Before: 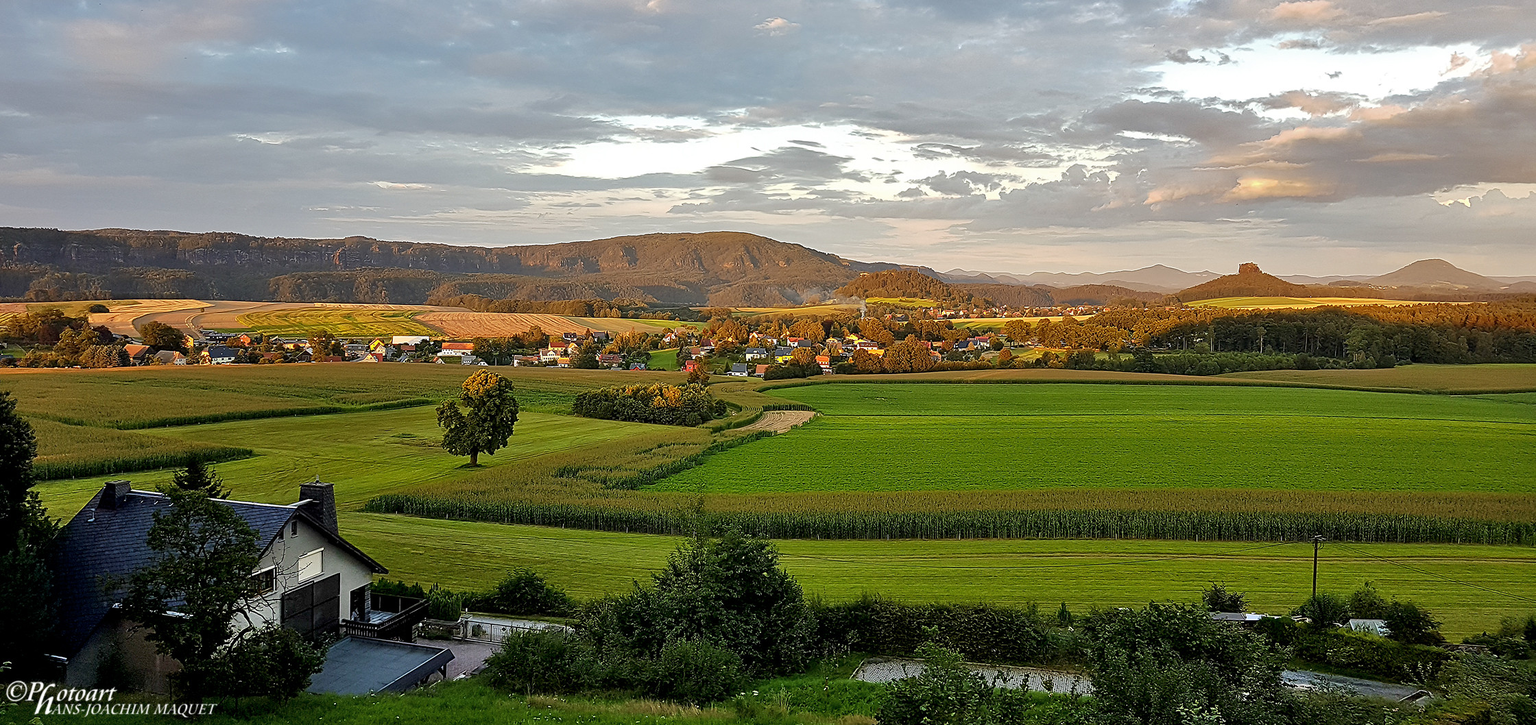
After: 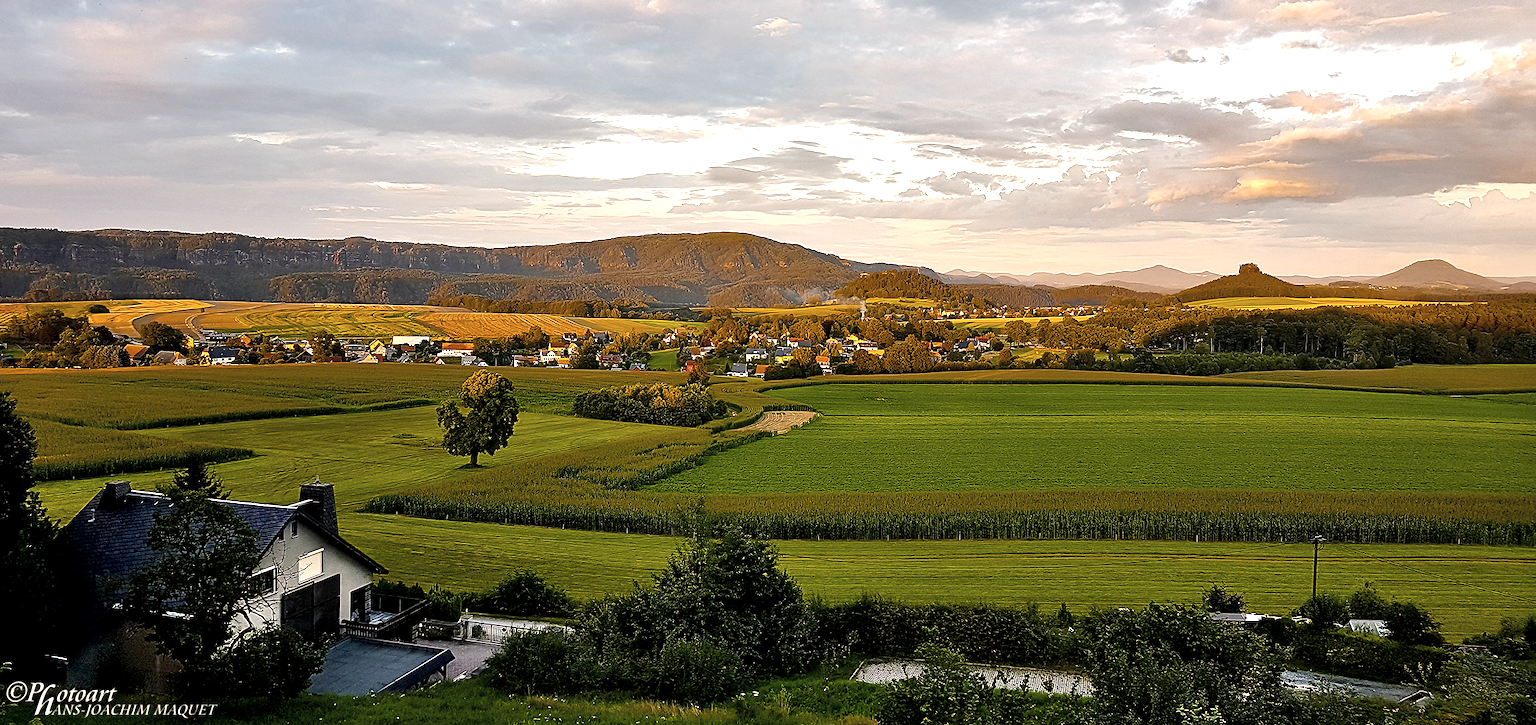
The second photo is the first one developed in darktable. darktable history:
color balance rgb: highlights gain › chroma 2.973%, highlights gain › hue 54.48°, perceptual saturation grading › global saturation 29.825%, global vibrance 9.94%, contrast 14.46%, saturation formula JzAzBz (2021)
contrast brightness saturation: contrast 0.096, saturation -0.363
exposure: black level correction 0.005, exposure 0.41 EV, compensate highlight preservation false
